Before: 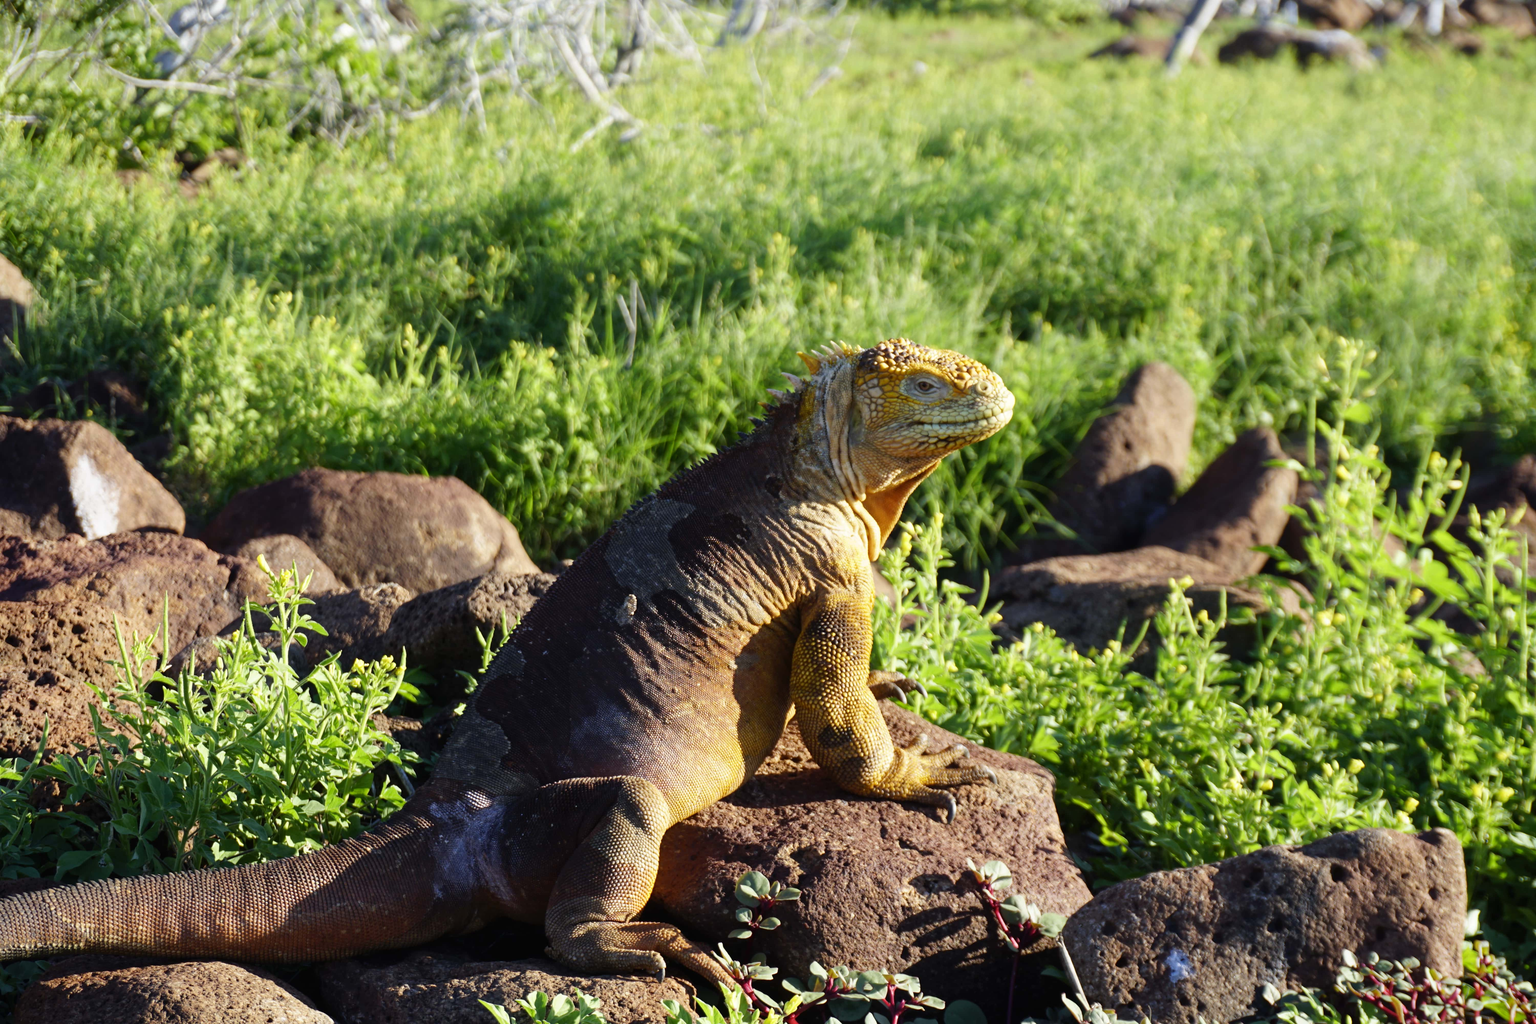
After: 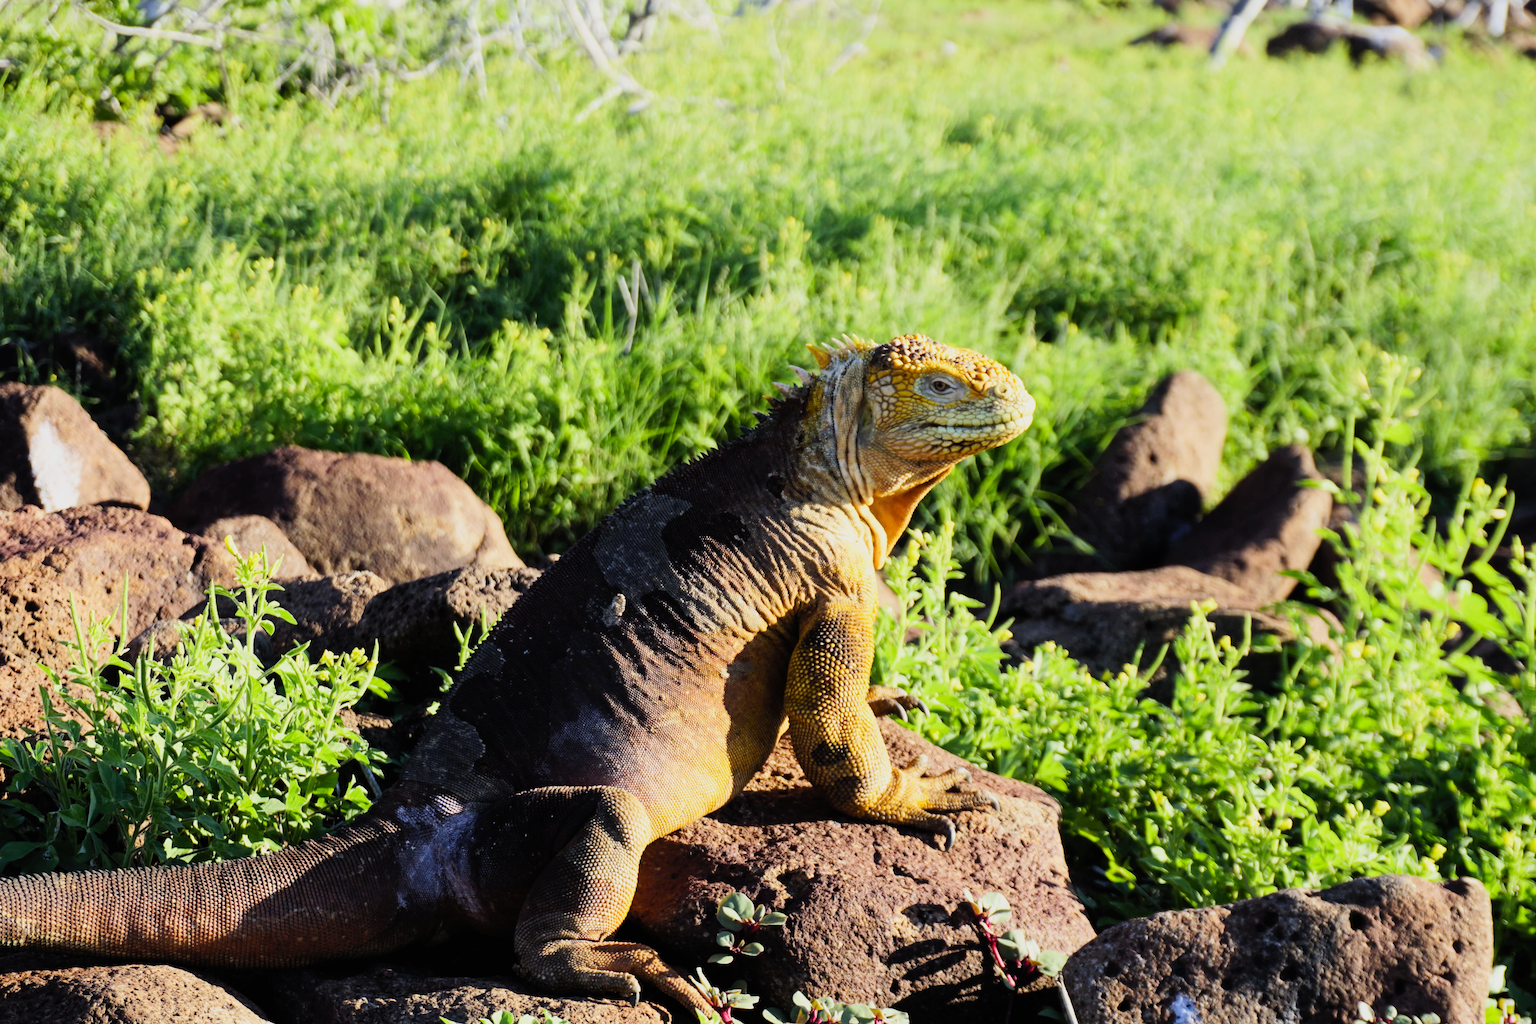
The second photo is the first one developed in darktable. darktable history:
contrast brightness saturation: contrast 0.2, brightness 0.16, saturation 0.22
crop and rotate: angle -2.38°
filmic rgb: black relative exposure -7.65 EV, white relative exposure 4.56 EV, hardness 3.61, contrast 1.05
